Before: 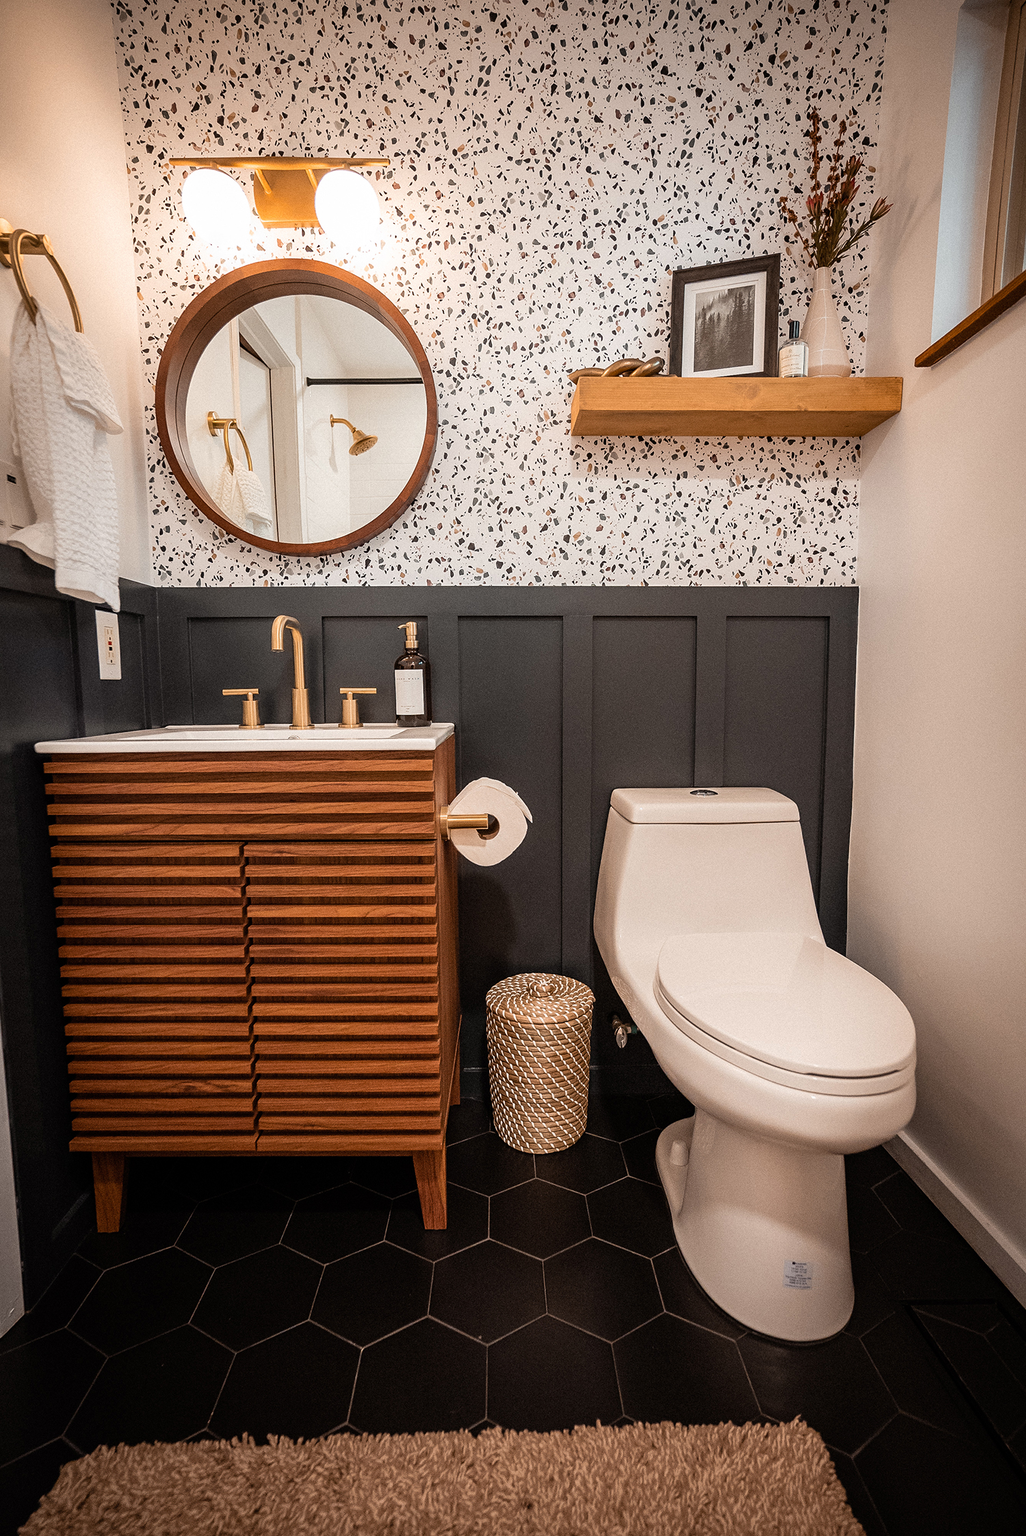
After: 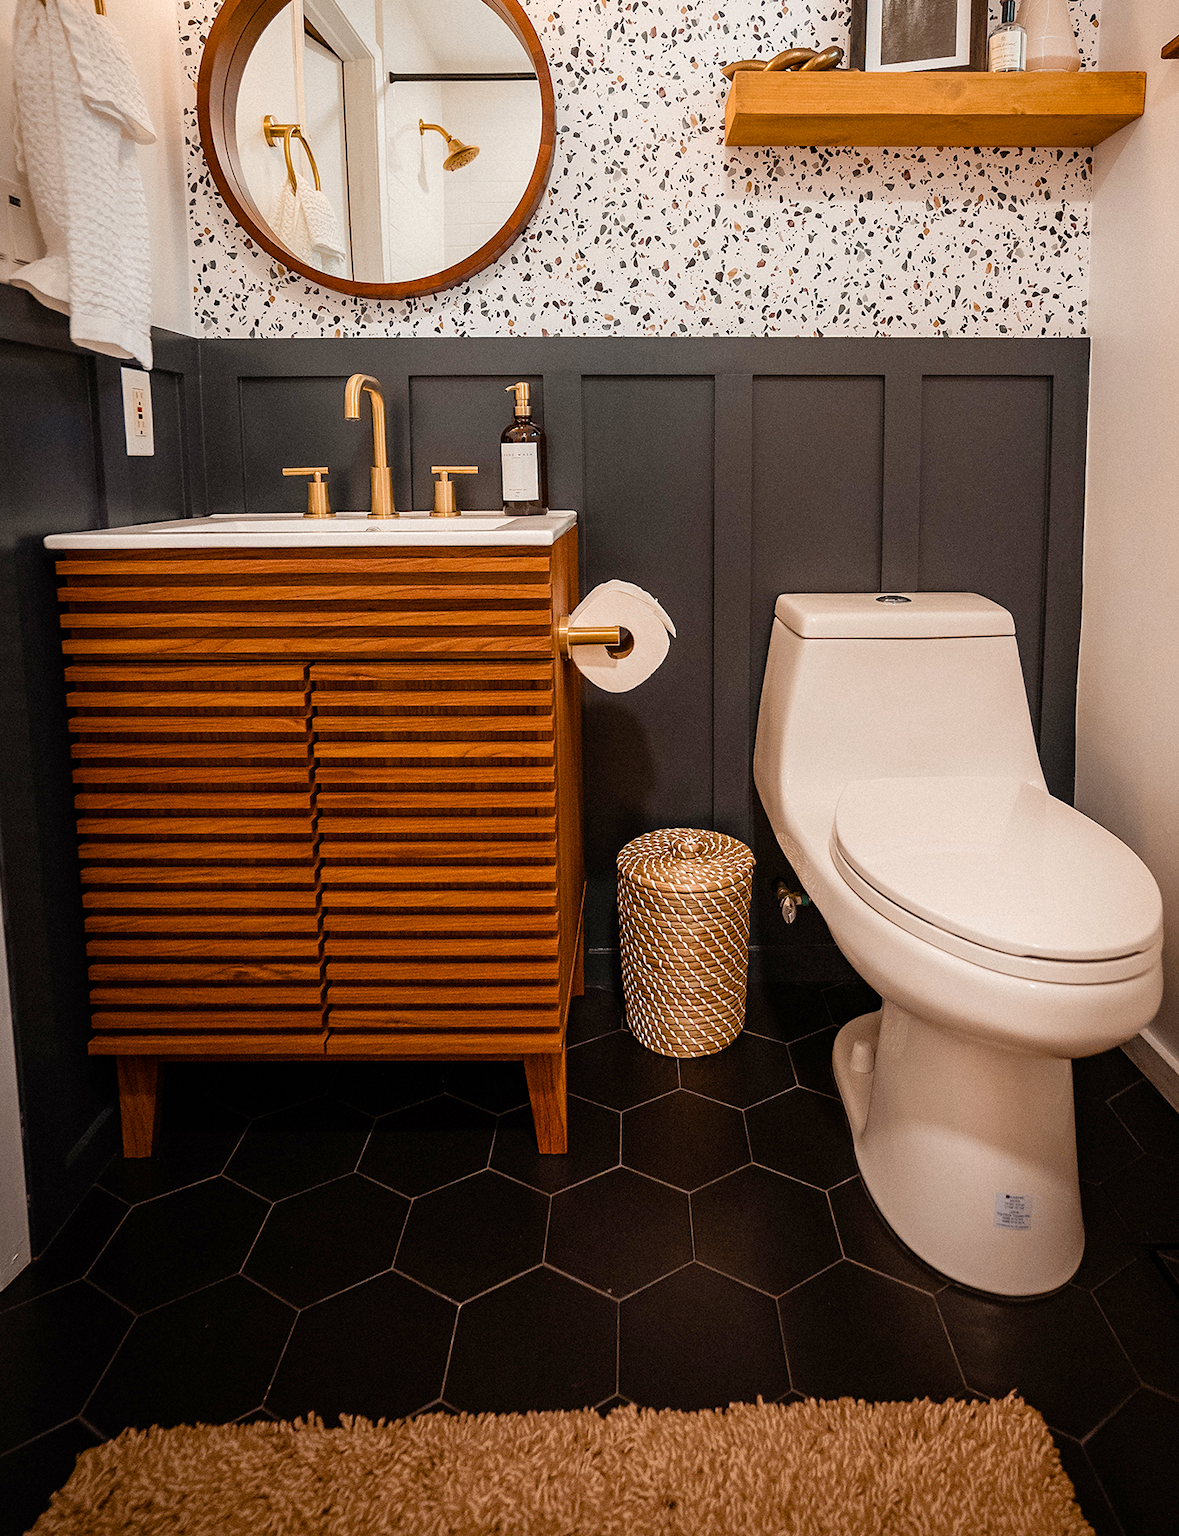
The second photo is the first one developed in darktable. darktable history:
crop: top 20.916%, right 9.437%, bottom 0.316%
color balance rgb: perceptual saturation grading › global saturation 35%, perceptual saturation grading › highlights -30%, perceptual saturation grading › shadows 35%, perceptual brilliance grading › global brilliance 3%, perceptual brilliance grading › highlights -3%, perceptual brilliance grading › shadows 3%
